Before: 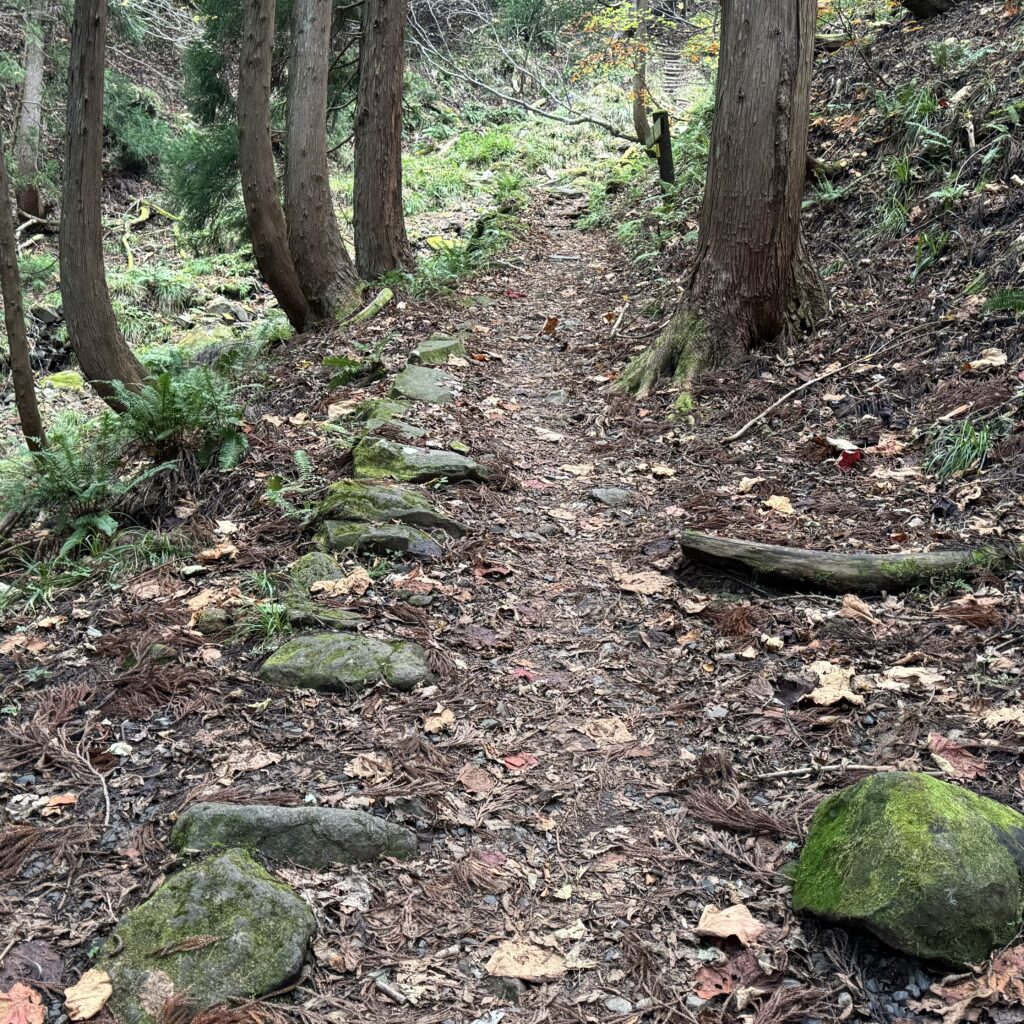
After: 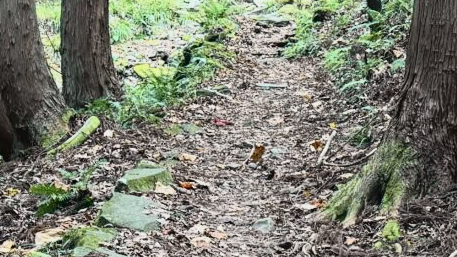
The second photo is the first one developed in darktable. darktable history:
tone curve: curves: ch0 [(0, 0.022) (0.114, 0.096) (0.282, 0.299) (0.456, 0.51) (0.613, 0.693) (0.786, 0.843) (0.999, 0.949)]; ch1 [(0, 0) (0.384, 0.365) (0.463, 0.447) (0.486, 0.474) (0.503, 0.5) (0.535, 0.522) (0.555, 0.546) (0.593, 0.599) (0.755, 0.793) (1, 1)]; ch2 [(0, 0) (0.369, 0.375) (0.449, 0.434) (0.501, 0.5) (0.528, 0.517) (0.561, 0.57) (0.612, 0.631) (0.668, 0.659) (1, 1)], color space Lab, independent channels, preserve colors none
crop: left 28.64%, top 16.832%, right 26.637%, bottom 58.055%
